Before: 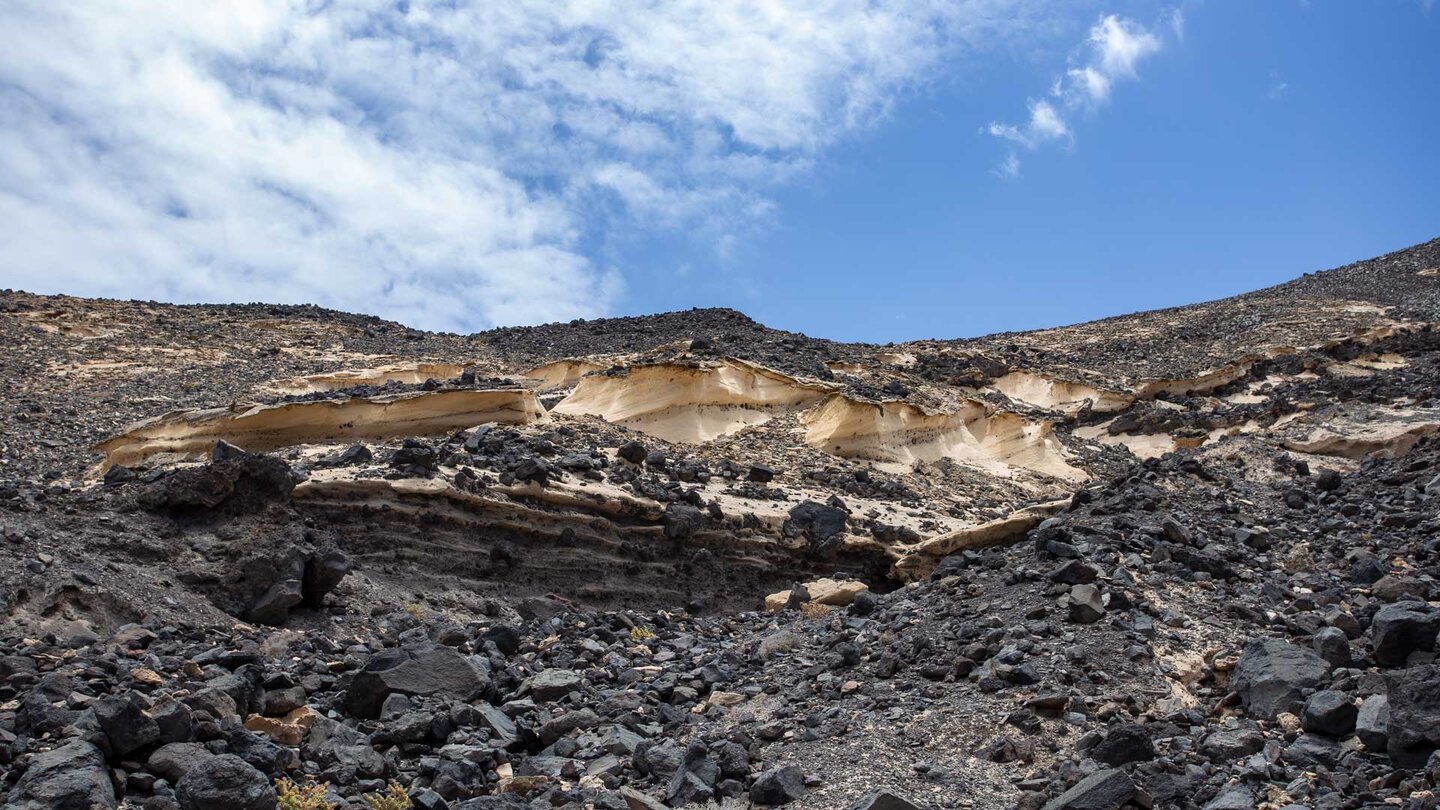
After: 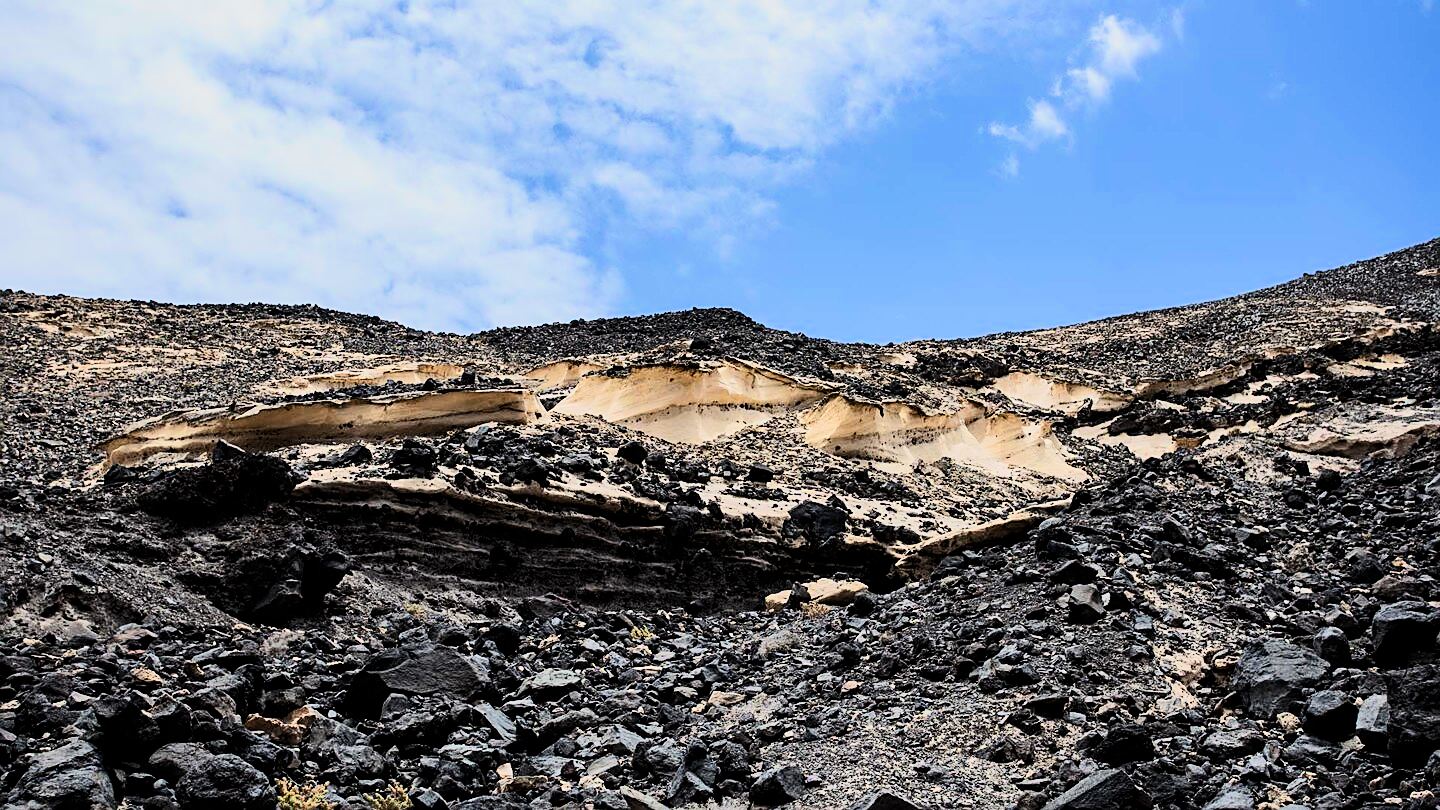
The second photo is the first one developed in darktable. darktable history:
sharpen: on, module defaults
contrast brightness saturation: contrast 0.036, saturation 0.074
filmic rgb: black relative exposure -4.99 EV, white relative exposure 3.97 EV, hardness 2.89, contrast 1.402, color science v6 (2022)
tone equalizer: -8 EV 0.01 EV, -7 EV -0.037 EV, -6 EV 0.048 EV, -5 EV 0.041 EV, -4 EV 0.276 EV, -3 EV 0.659 EV, -2 EV 0.591 EV, -1 EV 0.196 EV, +0 EV 0.022 EV, edges refinement/feathering 500, mask exposure compensation -1.57 EV, preserve details no
